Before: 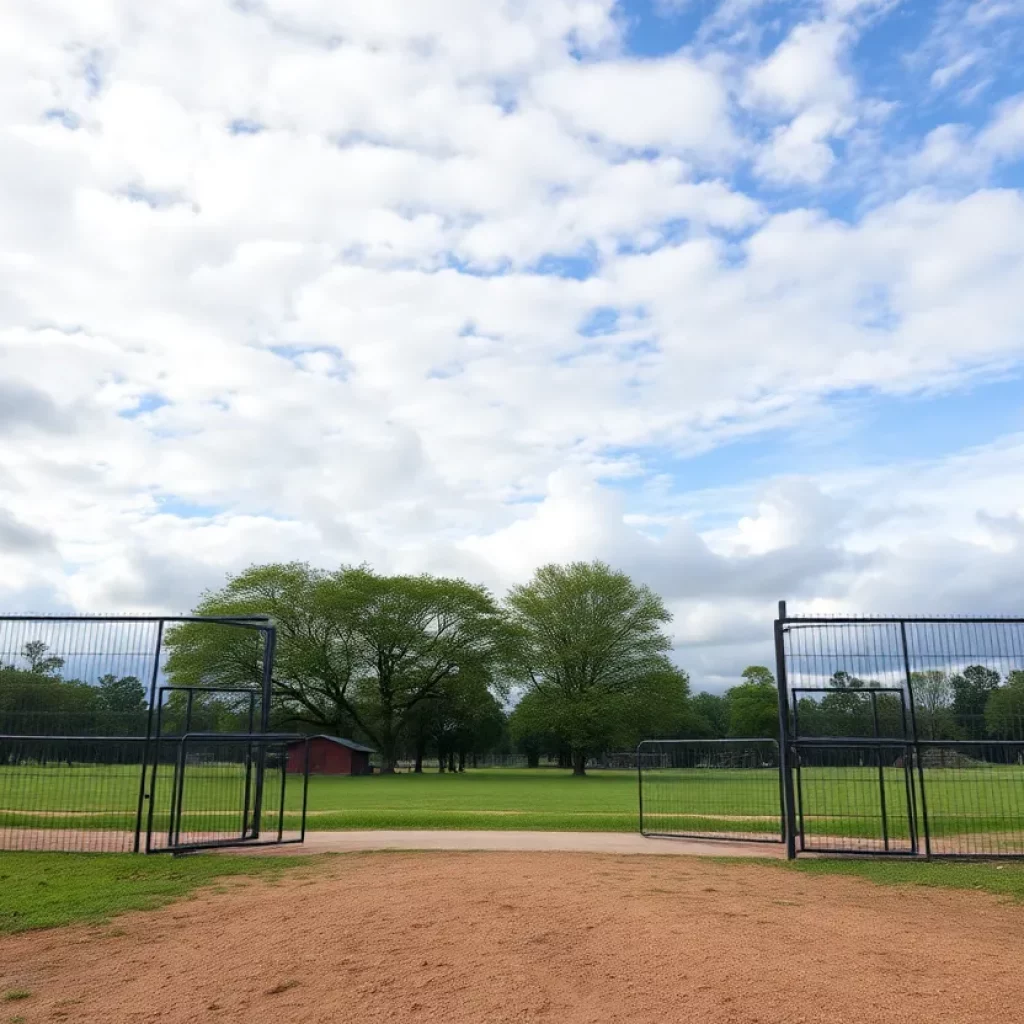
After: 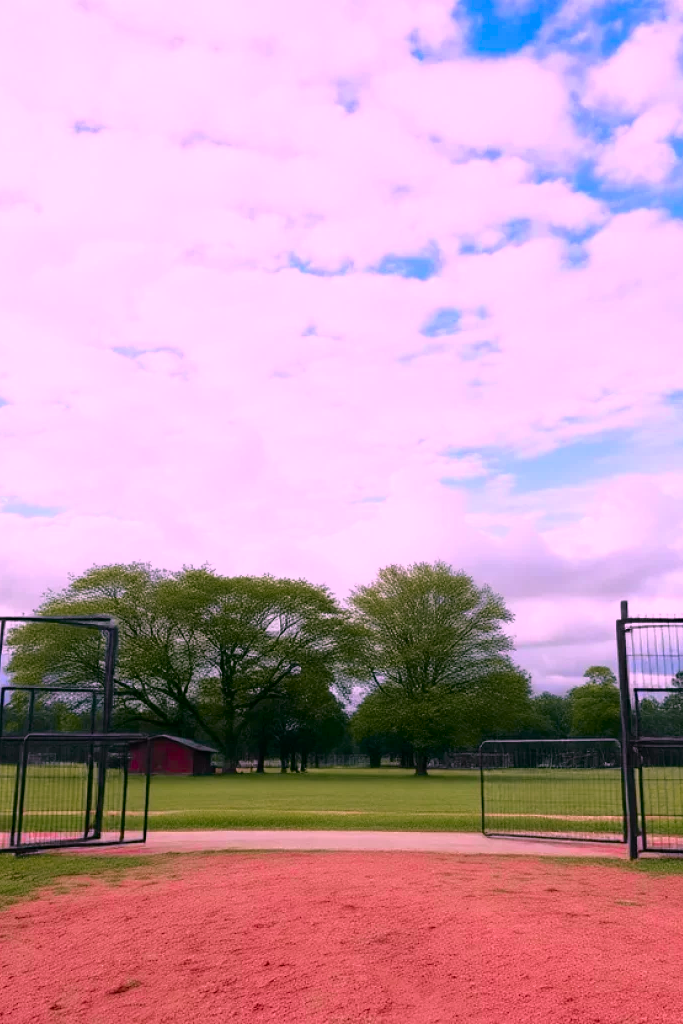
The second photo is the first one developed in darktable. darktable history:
tone curve: curves: ch0 [(0, 0) (0.058, 0.037) (0.214, 0.183) (0.304, 0.288) (0.561, 0.554) (0.687, 0.677) (0.768, 0.768) (0.858, 0.861) (0.987, 0.945)]; ch1 [(0, 0) (0.172, 0.123) (0.312, 0.296) (0.432, 0.448) (0.471, 0.469) (0.502, 0.5) (0.521, 0.505) (0.565, 0.569) (0.663, 0.663) (0.703, 0.721) (0.857, 0.917) (1, 1)]; ch2 [(0, 0) (0.411, 0.424) (0.485, 0.497) (0.502, 0.5) (0.517, 0.511) (0.556, 0.551) (0.626, 0.594) (0.709, 0.661) (1, 1)], color space Lab, independent channels, preserve colors none
color correction: highlights a* 19.5, highlights b* -11.53, saturation 1.69
crop and rotate: left 15.446%, right 17.836%
